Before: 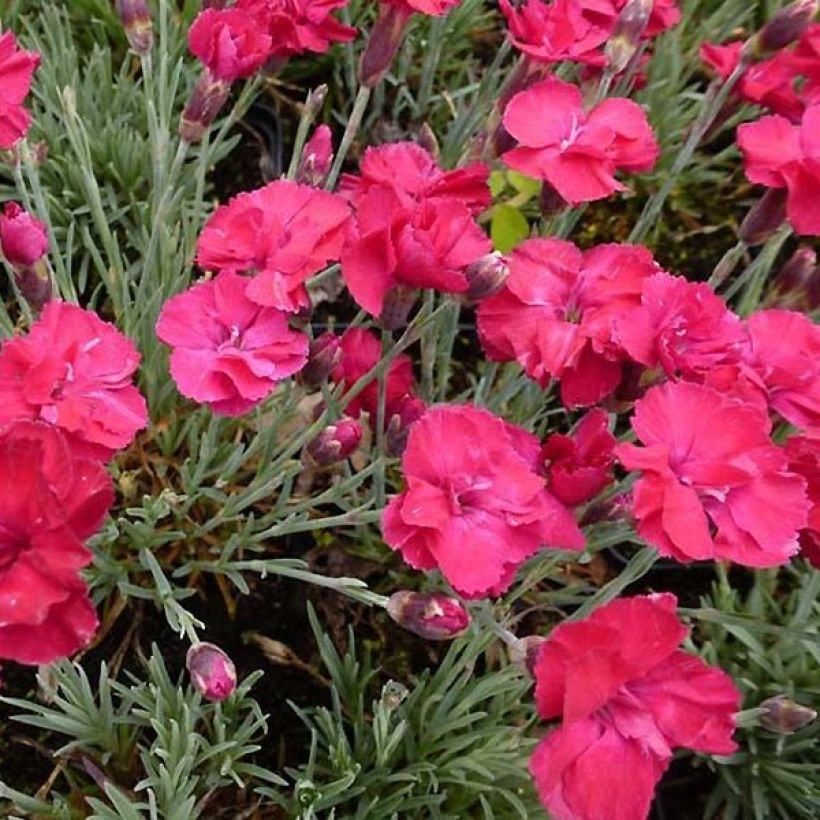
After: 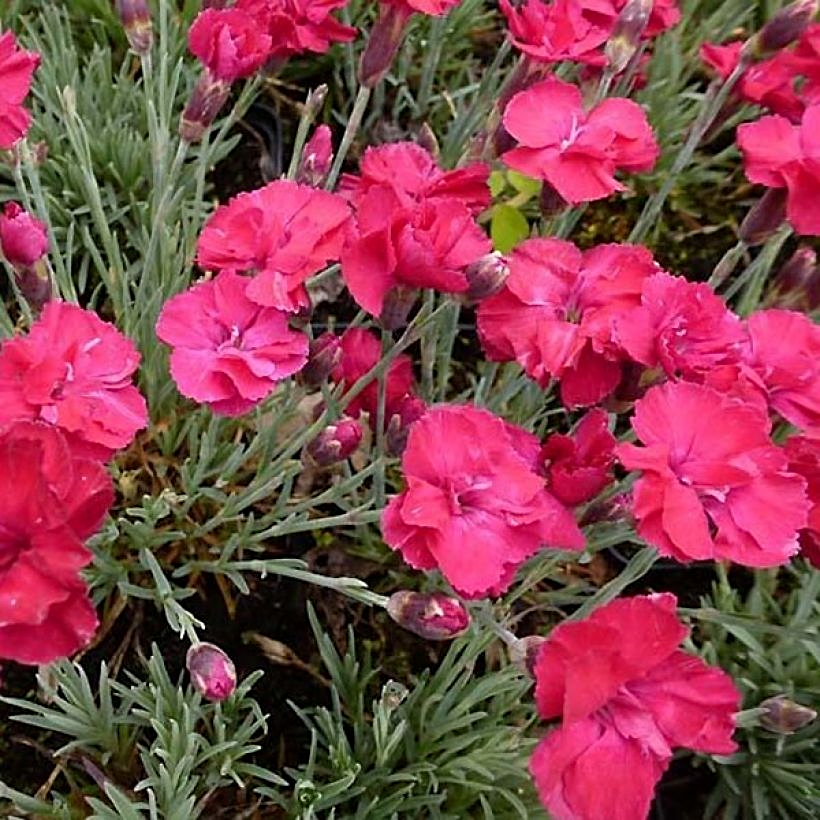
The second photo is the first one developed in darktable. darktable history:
exposure: black level correction 0.001, compensate highlight preservation false
sharpen: radius 2.512, amount 0.322
